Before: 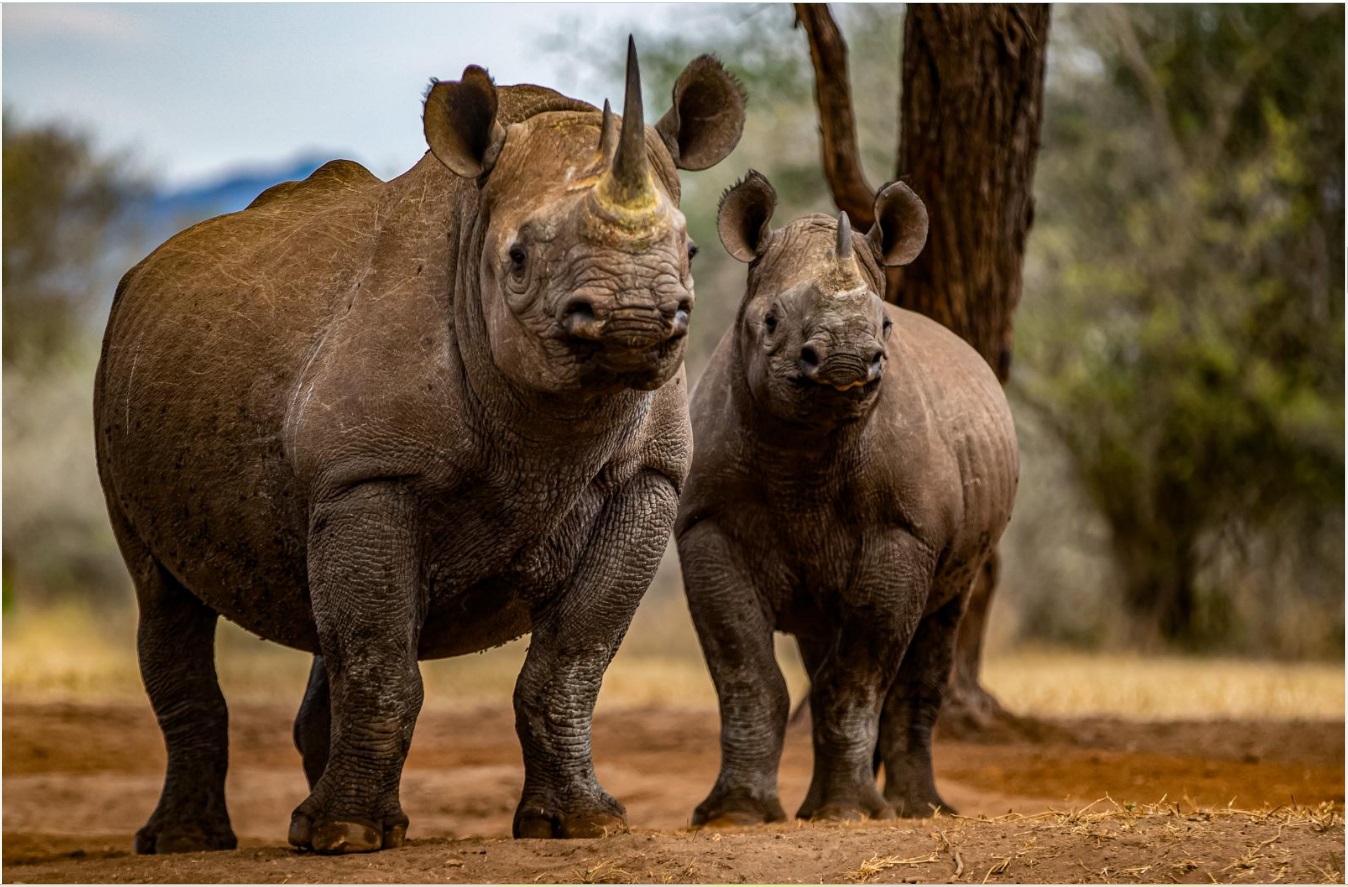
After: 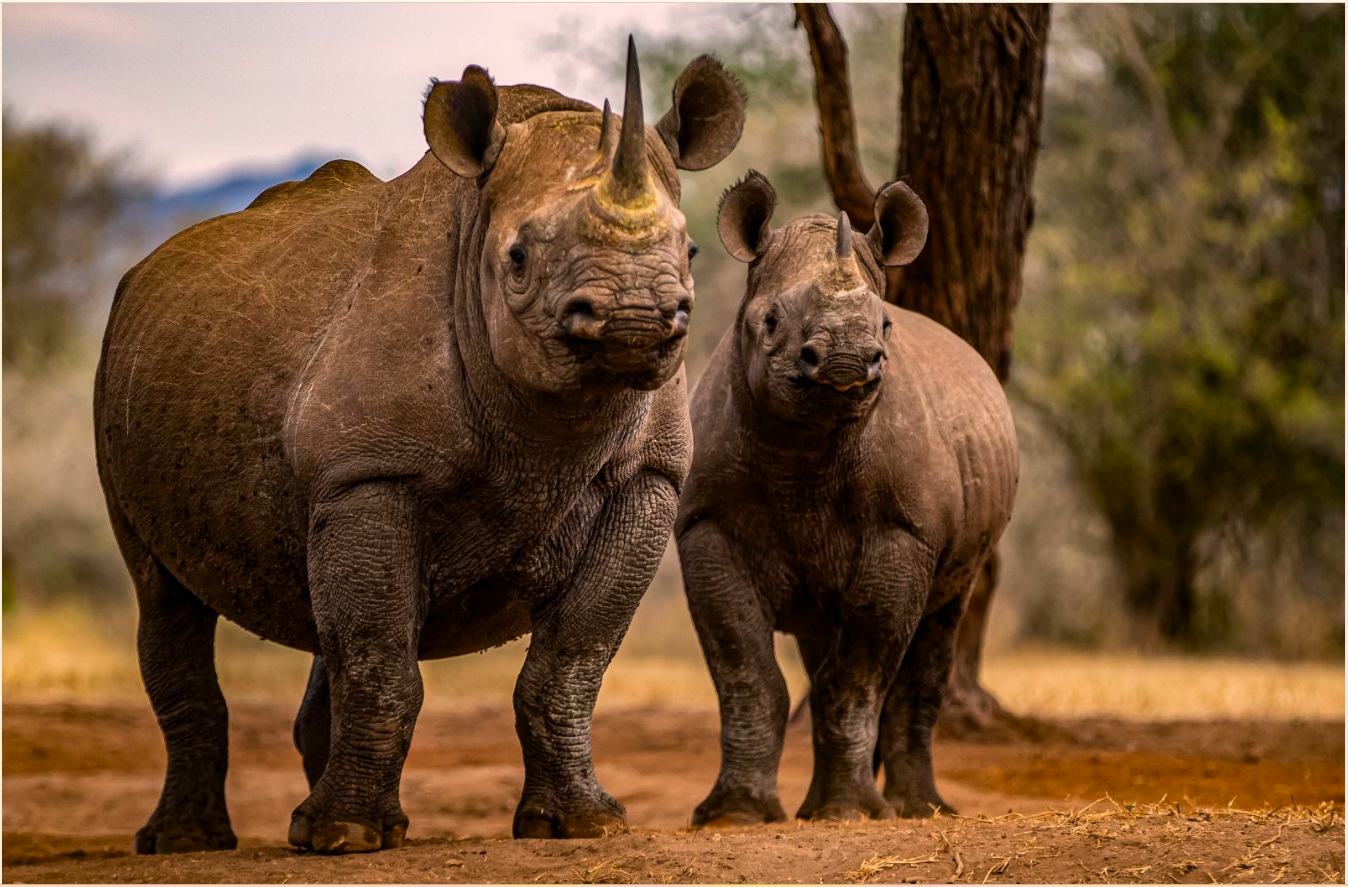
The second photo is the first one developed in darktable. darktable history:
color correction: highlights a* 11.67, highlights b* 11.61
